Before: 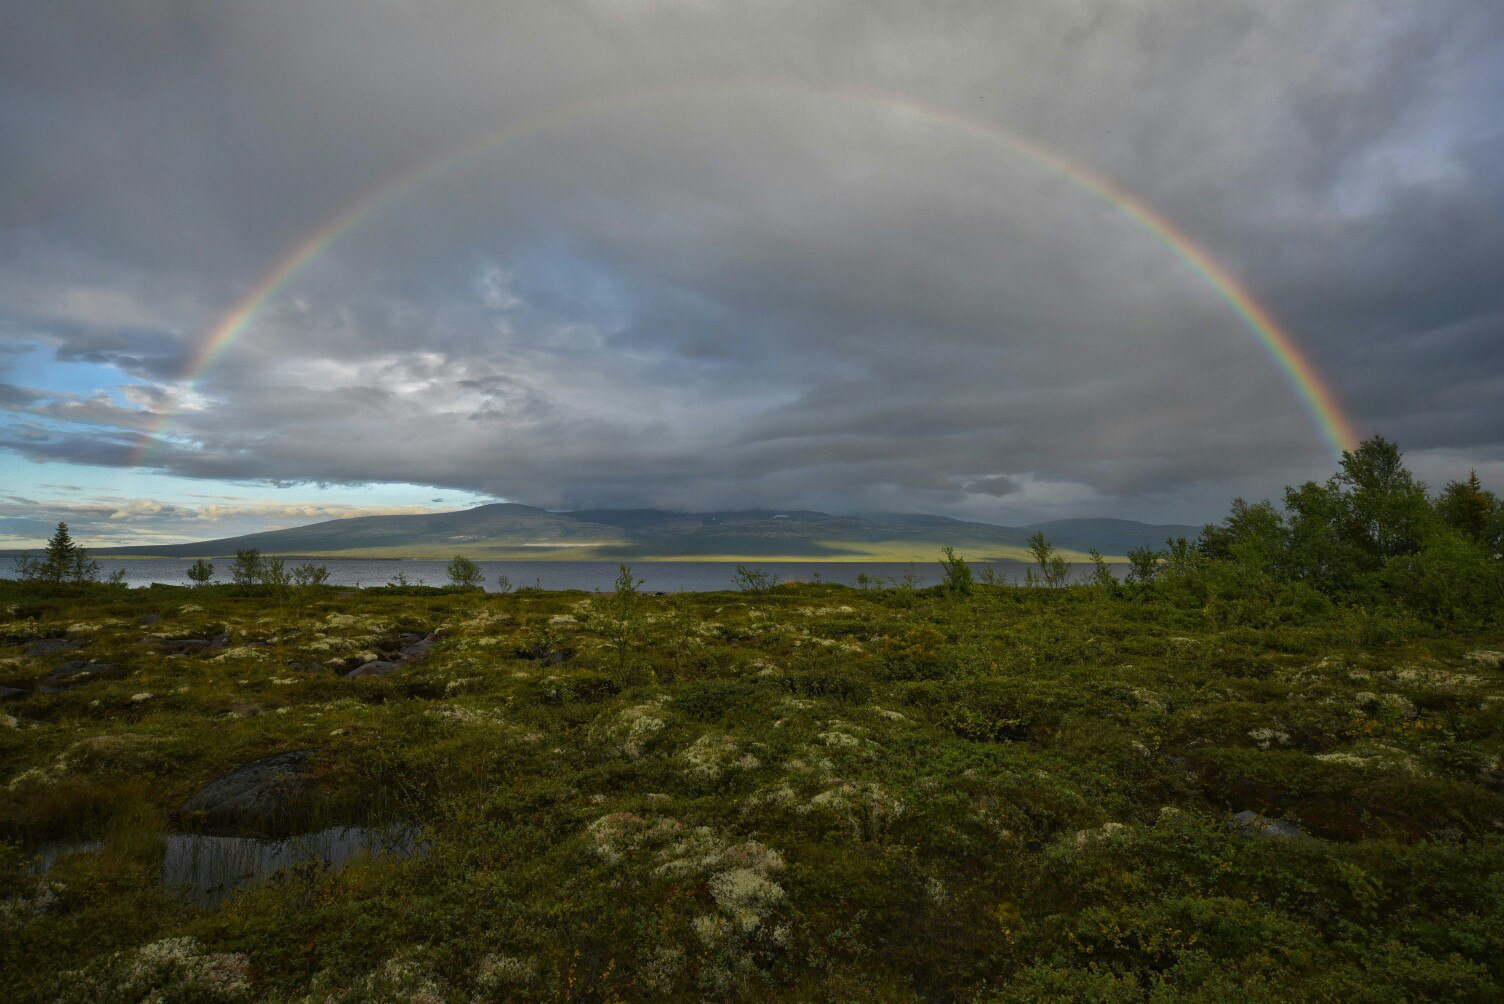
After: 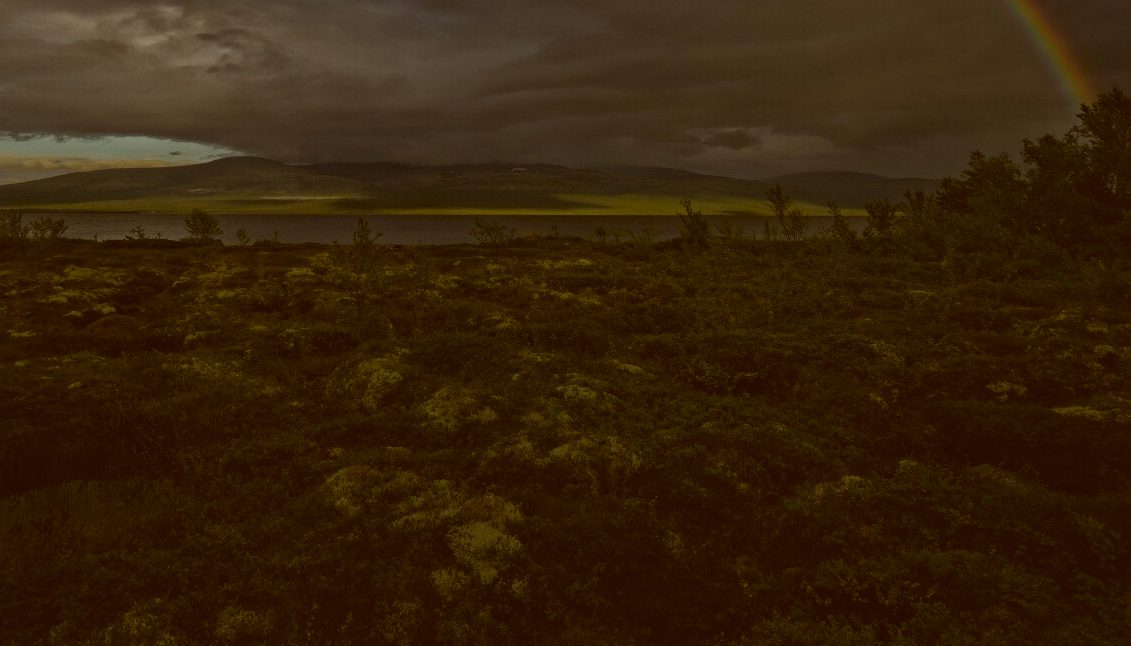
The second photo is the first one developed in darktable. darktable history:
crop and rotate: left 17.473%, top 34.563%, right 7.291%, bottom 1.043%
color correction: highlights a* -6.25, highlights b* 9.12, shadows a* 10.56, shadows b* 23.14
haze removal: strength 0.388, distance 0.222, compatibility mode true, adaptive false
contrast brightness saturation: contrast -0.091, saturation -0.096
exposure: exposure -1.98 EV, compensate highlight preservation false
